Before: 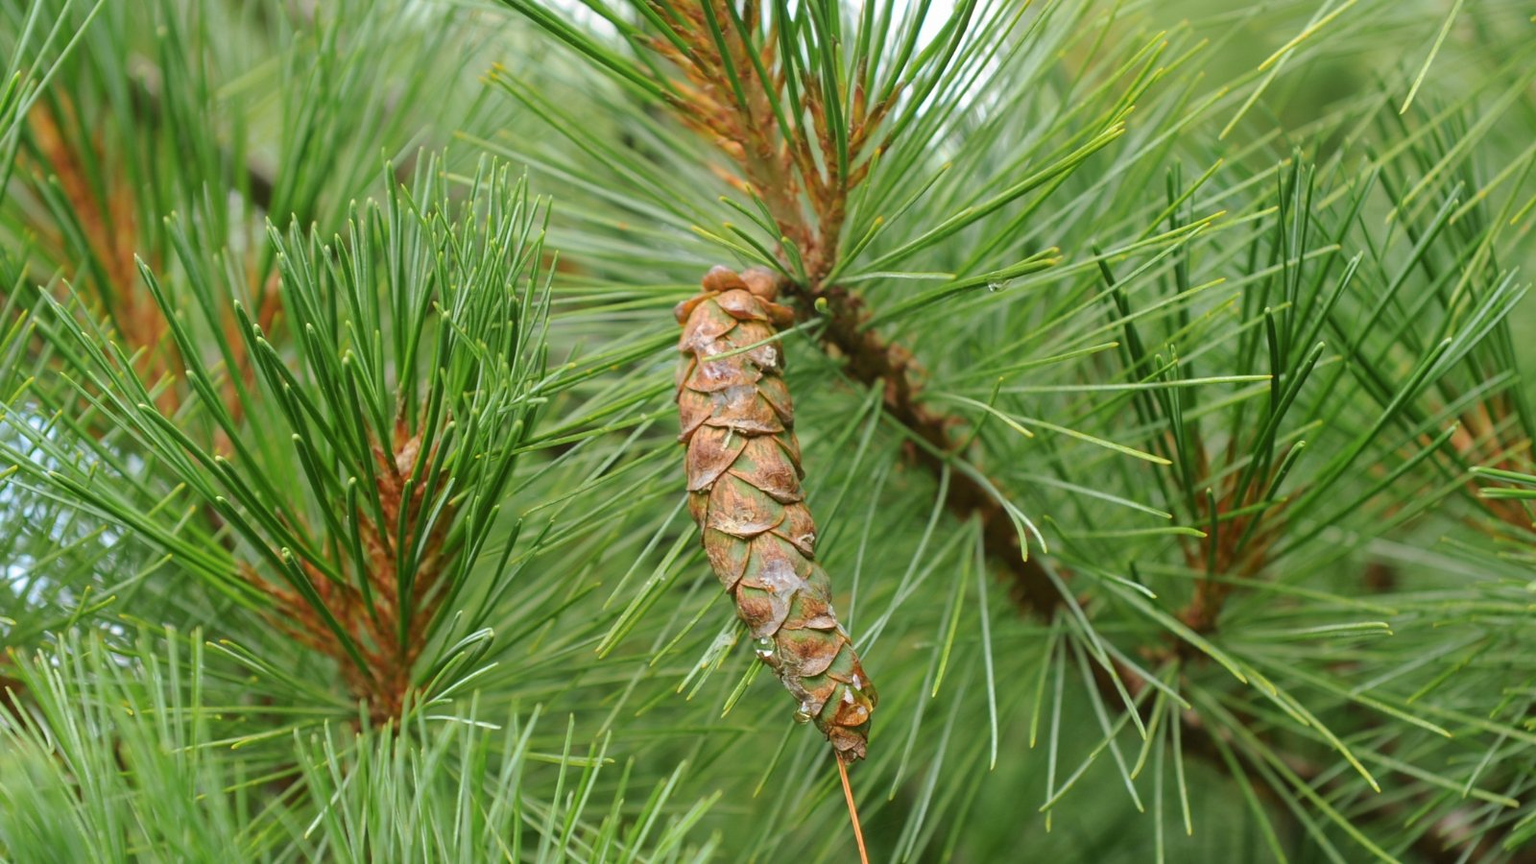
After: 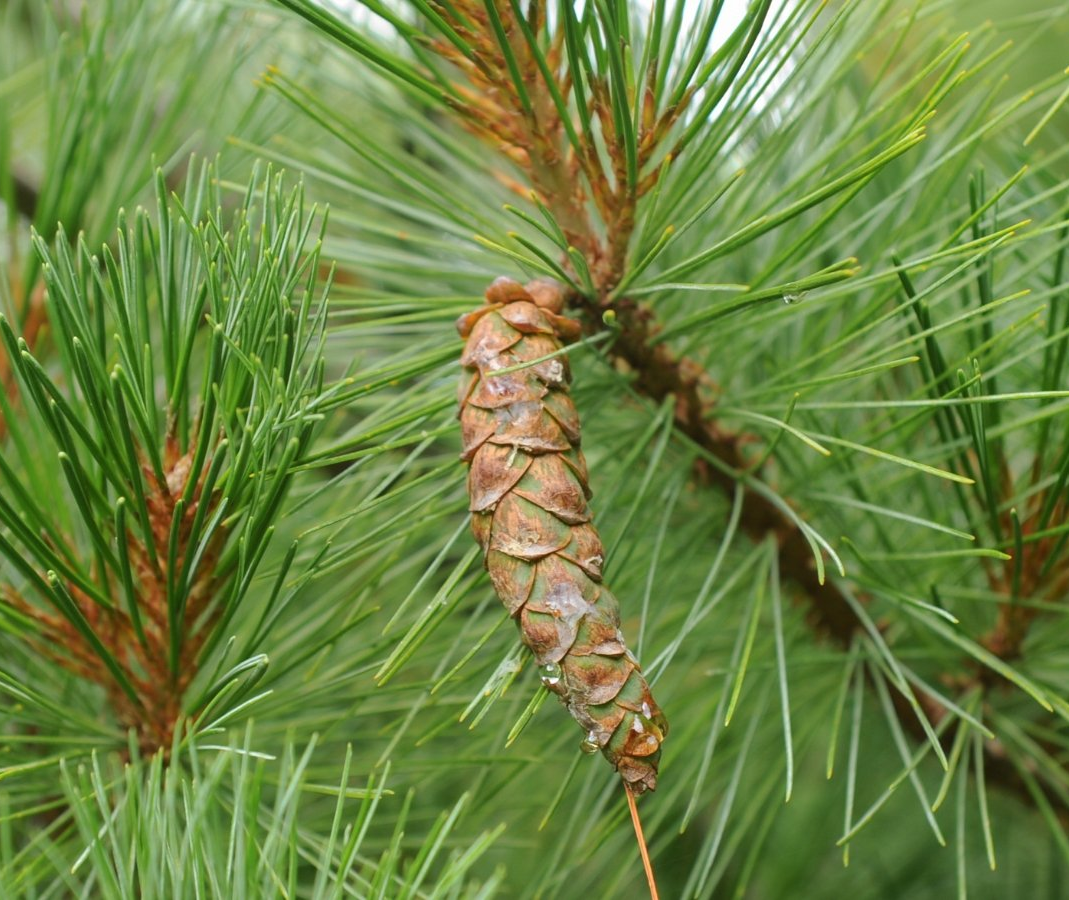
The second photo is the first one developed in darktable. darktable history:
crop: left 15.388%, right 17.738%
